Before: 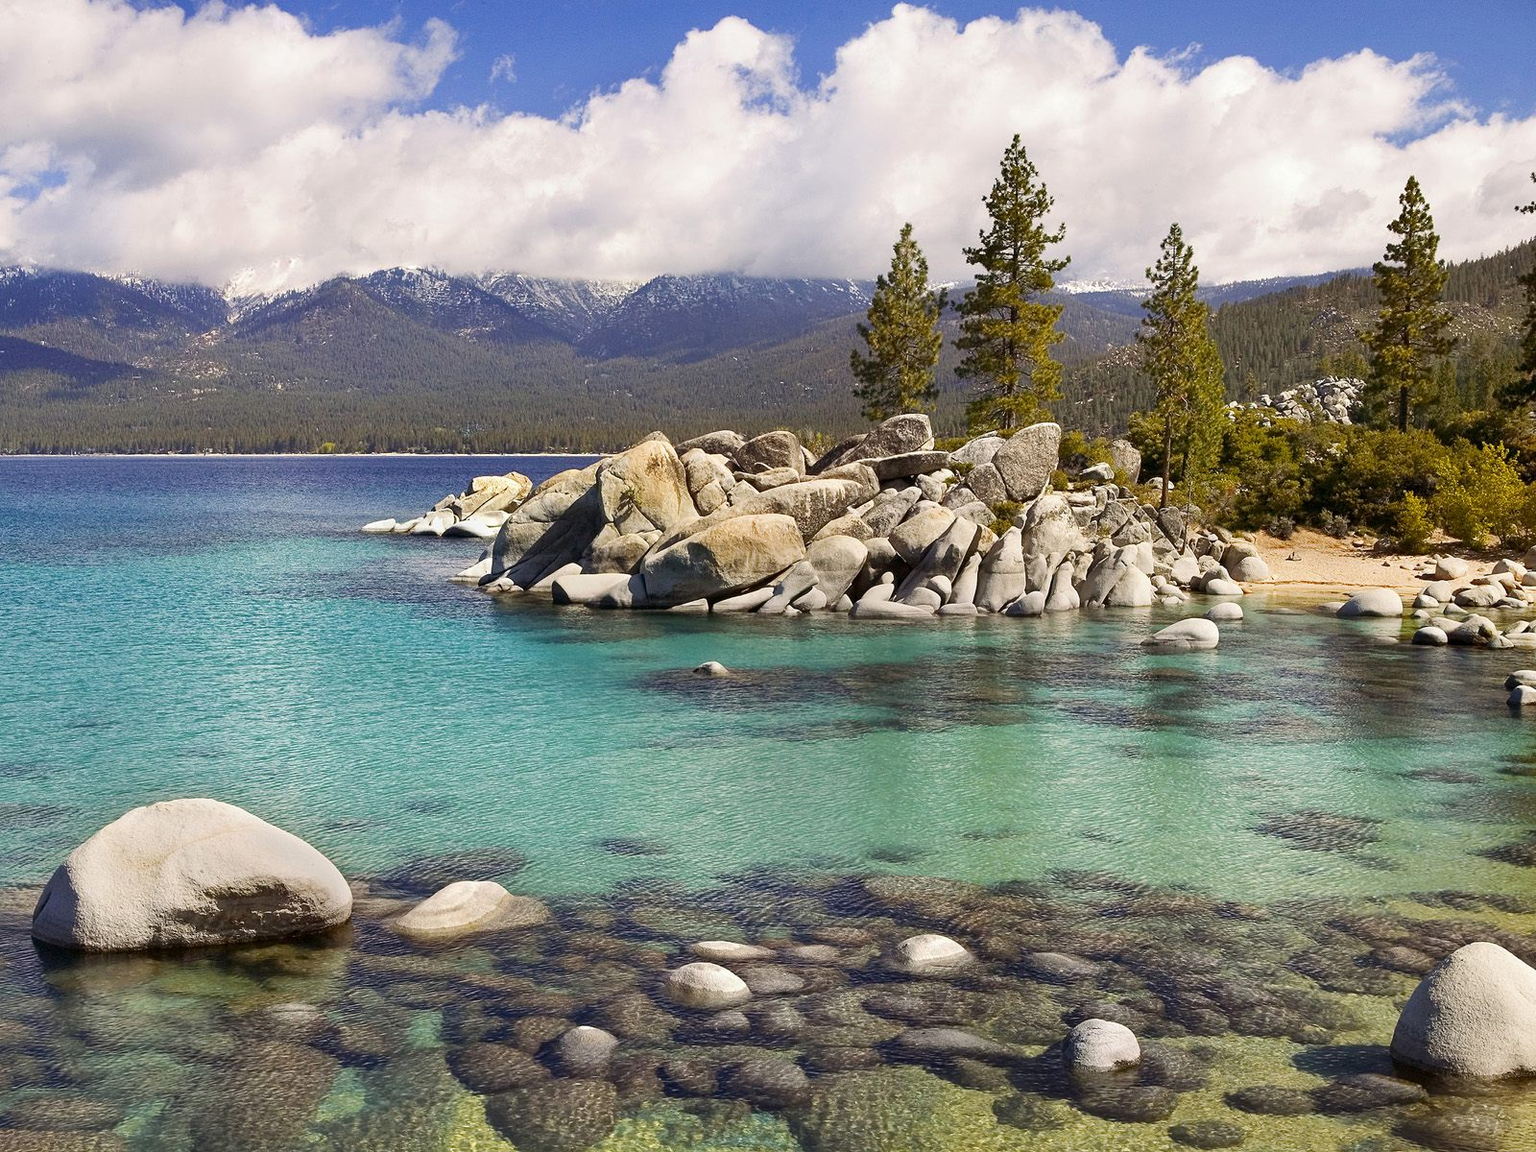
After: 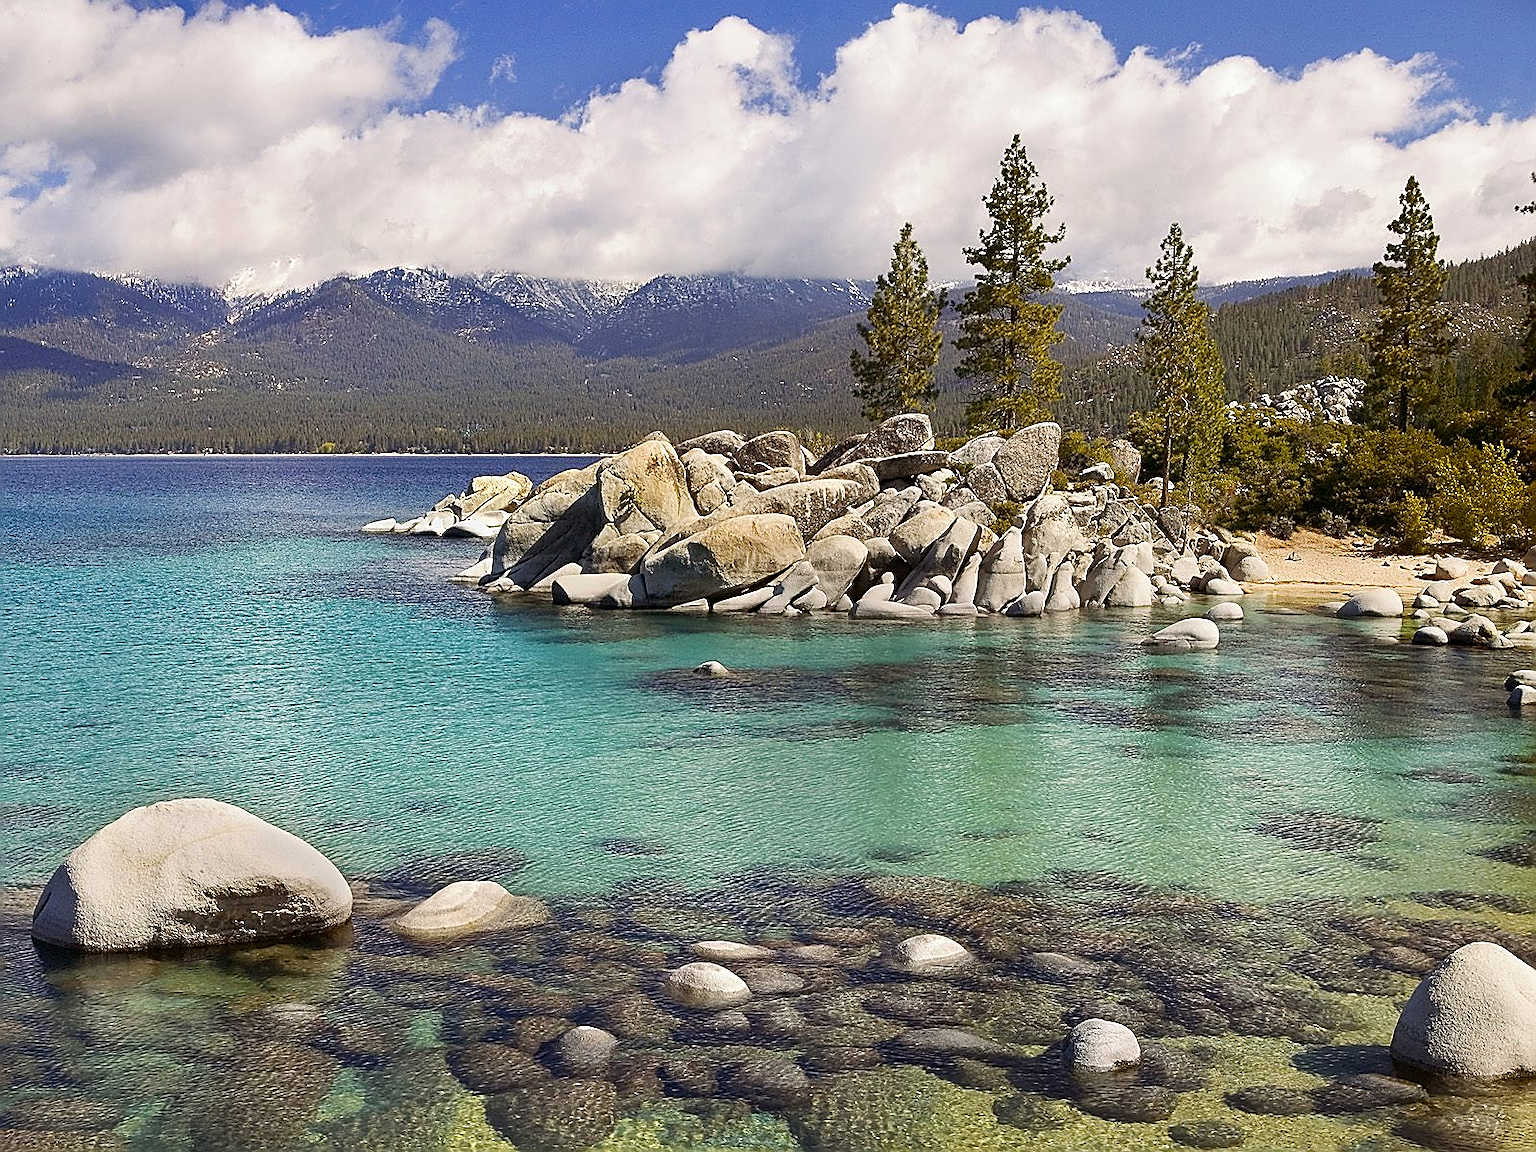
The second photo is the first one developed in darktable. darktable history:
sharpen: radius 1.403, amount 1.251, threshold 0.815
shadows and highlights: shadows -88.68, highlights -35.34, highlights color adjustment 49.39%, soften with gaussian
